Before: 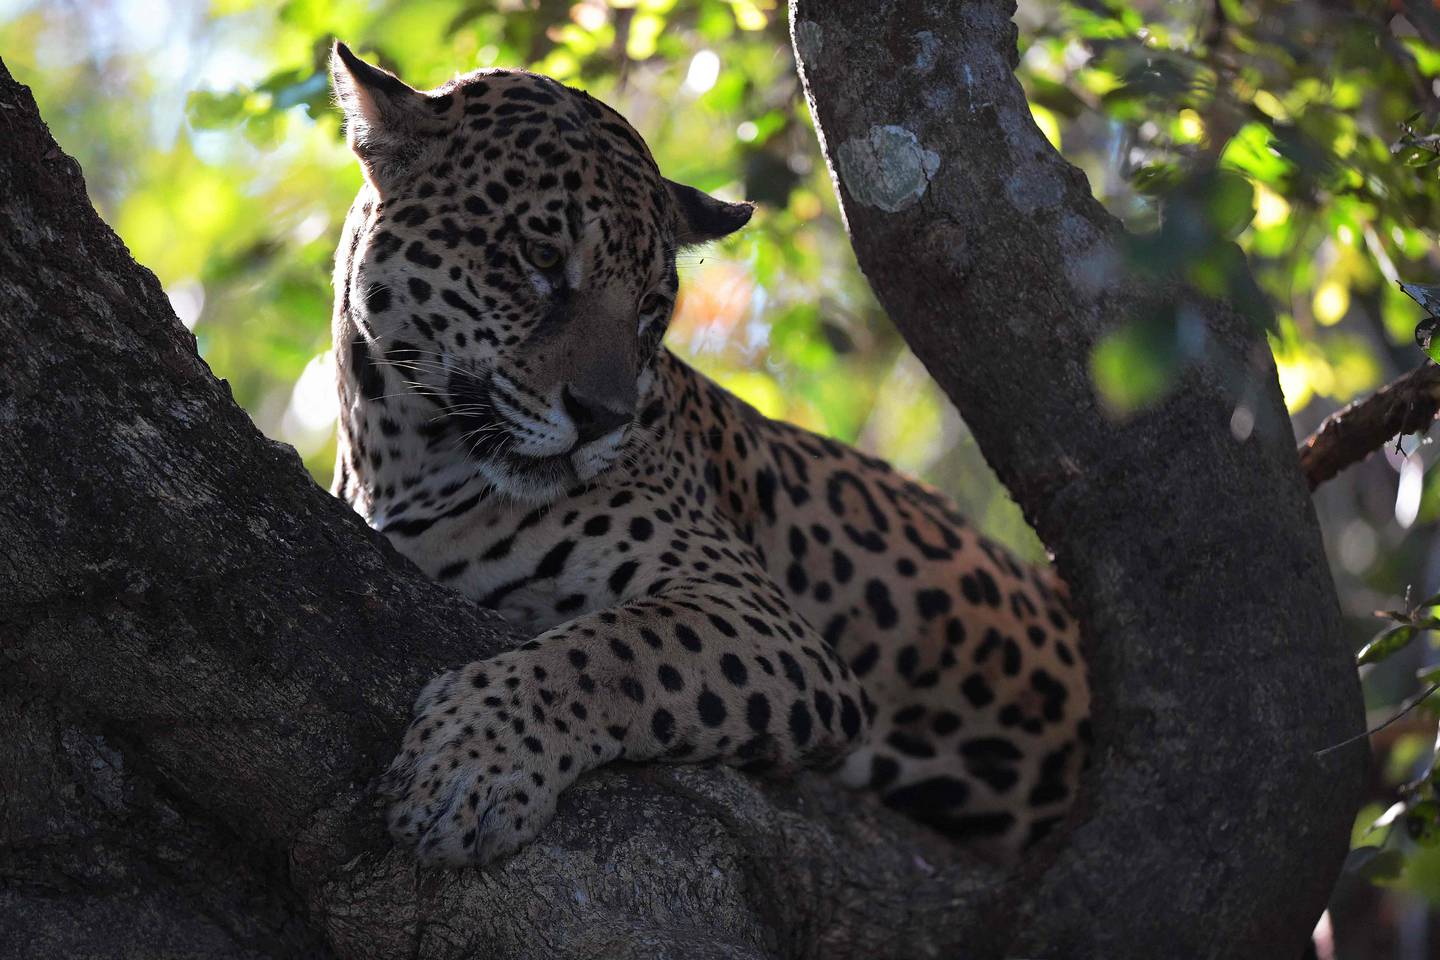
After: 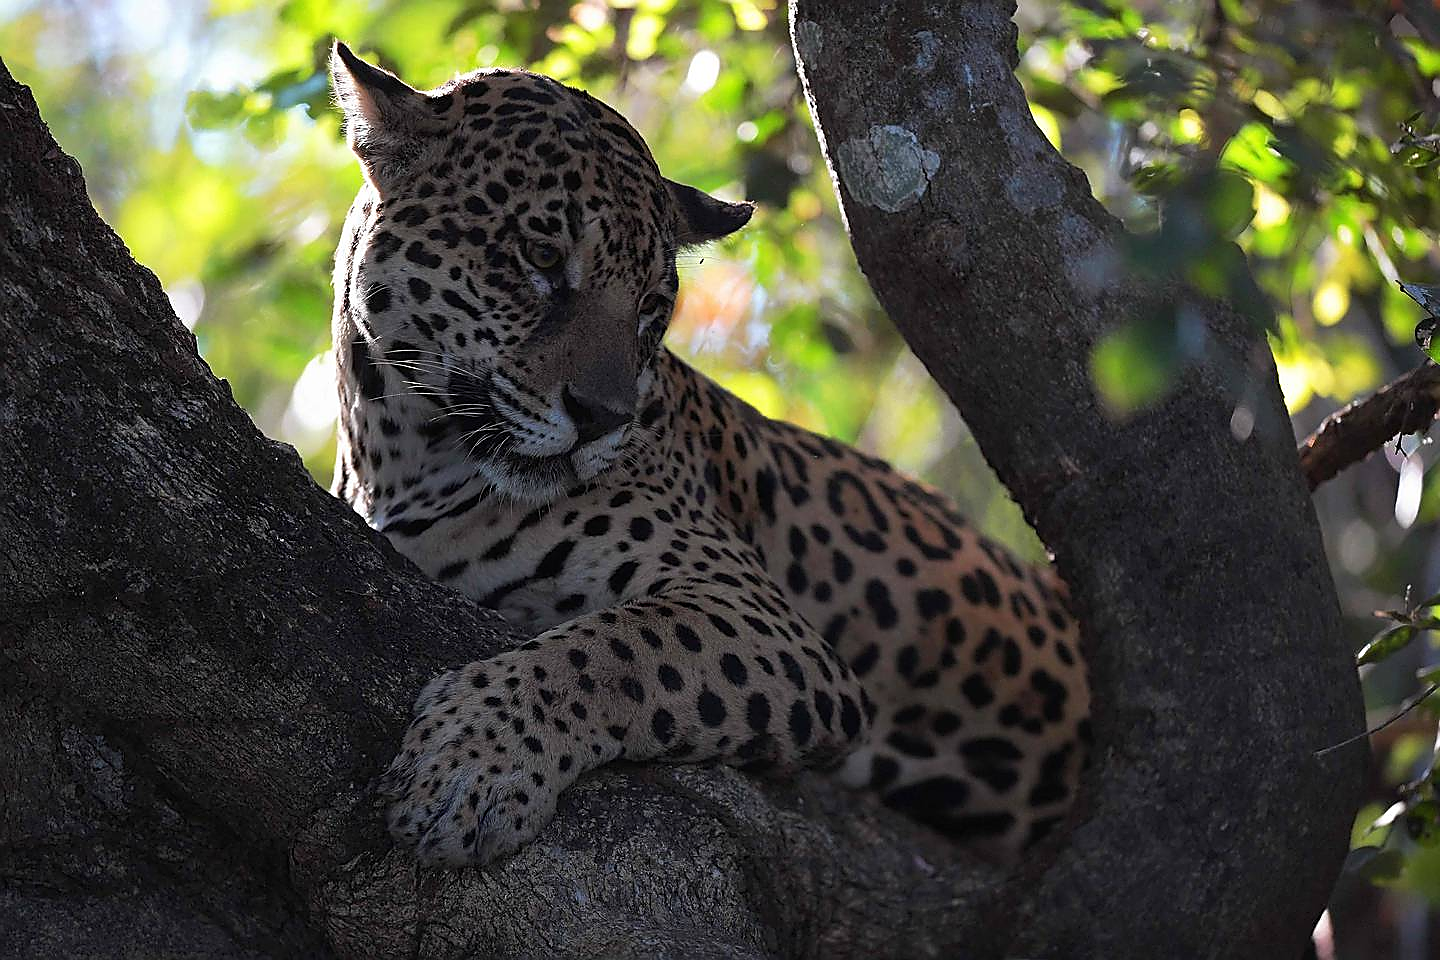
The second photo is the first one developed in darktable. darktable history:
sharpen: radius 1.376, amount 1.261, threshold 0.66
